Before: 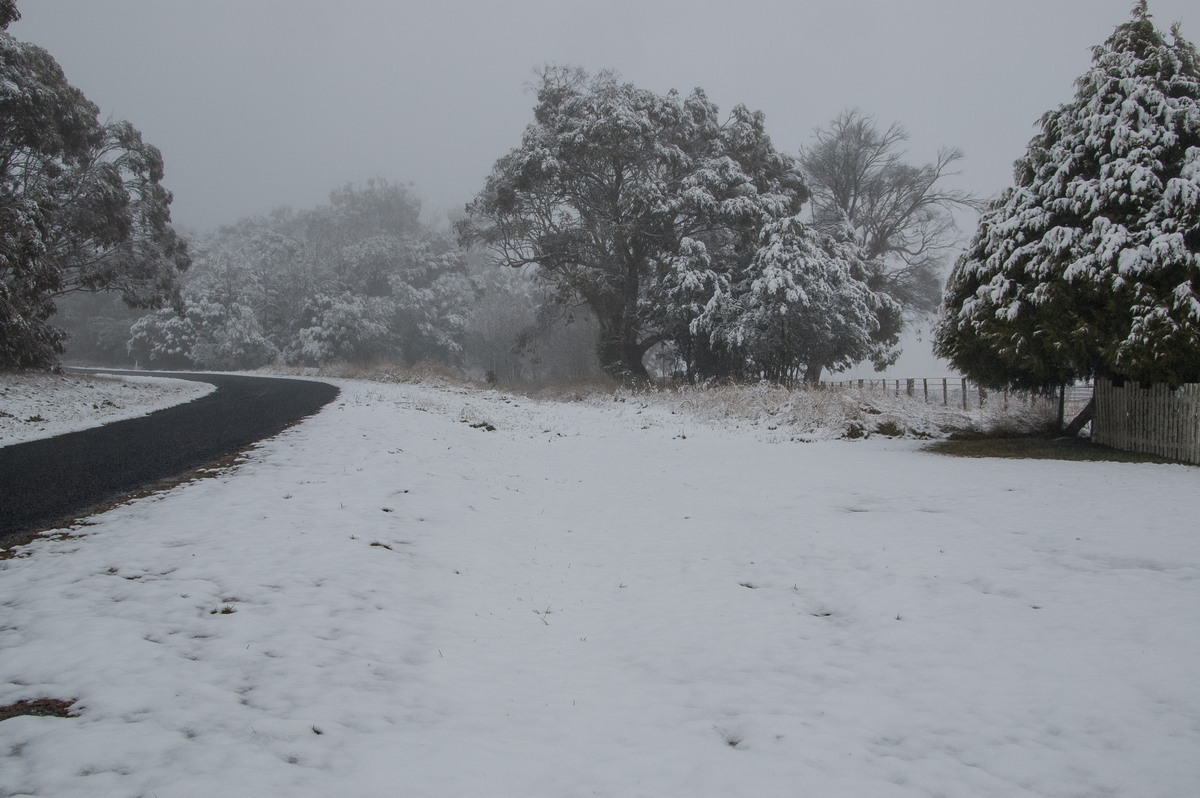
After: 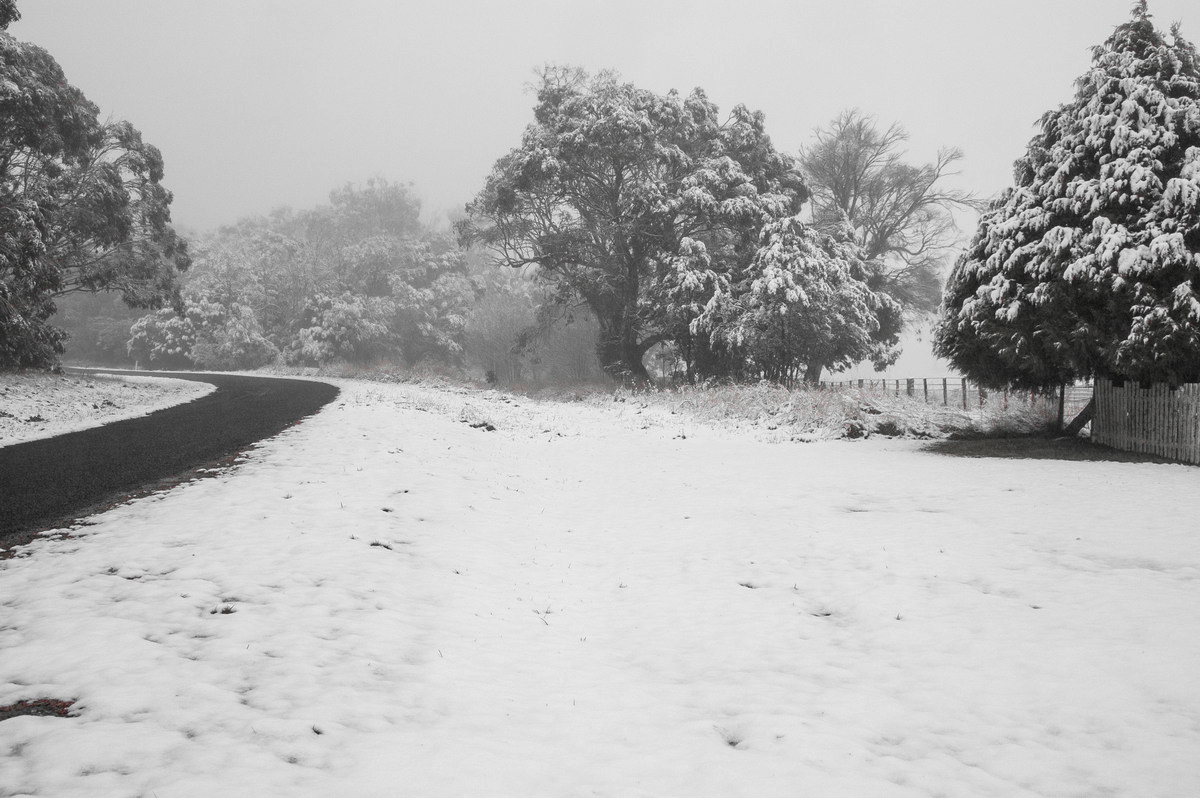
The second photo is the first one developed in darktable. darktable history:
exposure: exposure 0.811 EV, compensate highlight preservation false
color zones: curves: ch1 [(0, 0.831) (0.08, 0.771) (0.157, 0.268) (0.241, 0.207) (0.562, -0.005) (0.714, -0.013) (0.876, 0.01) (1, 0.831)], mix 26.64%
